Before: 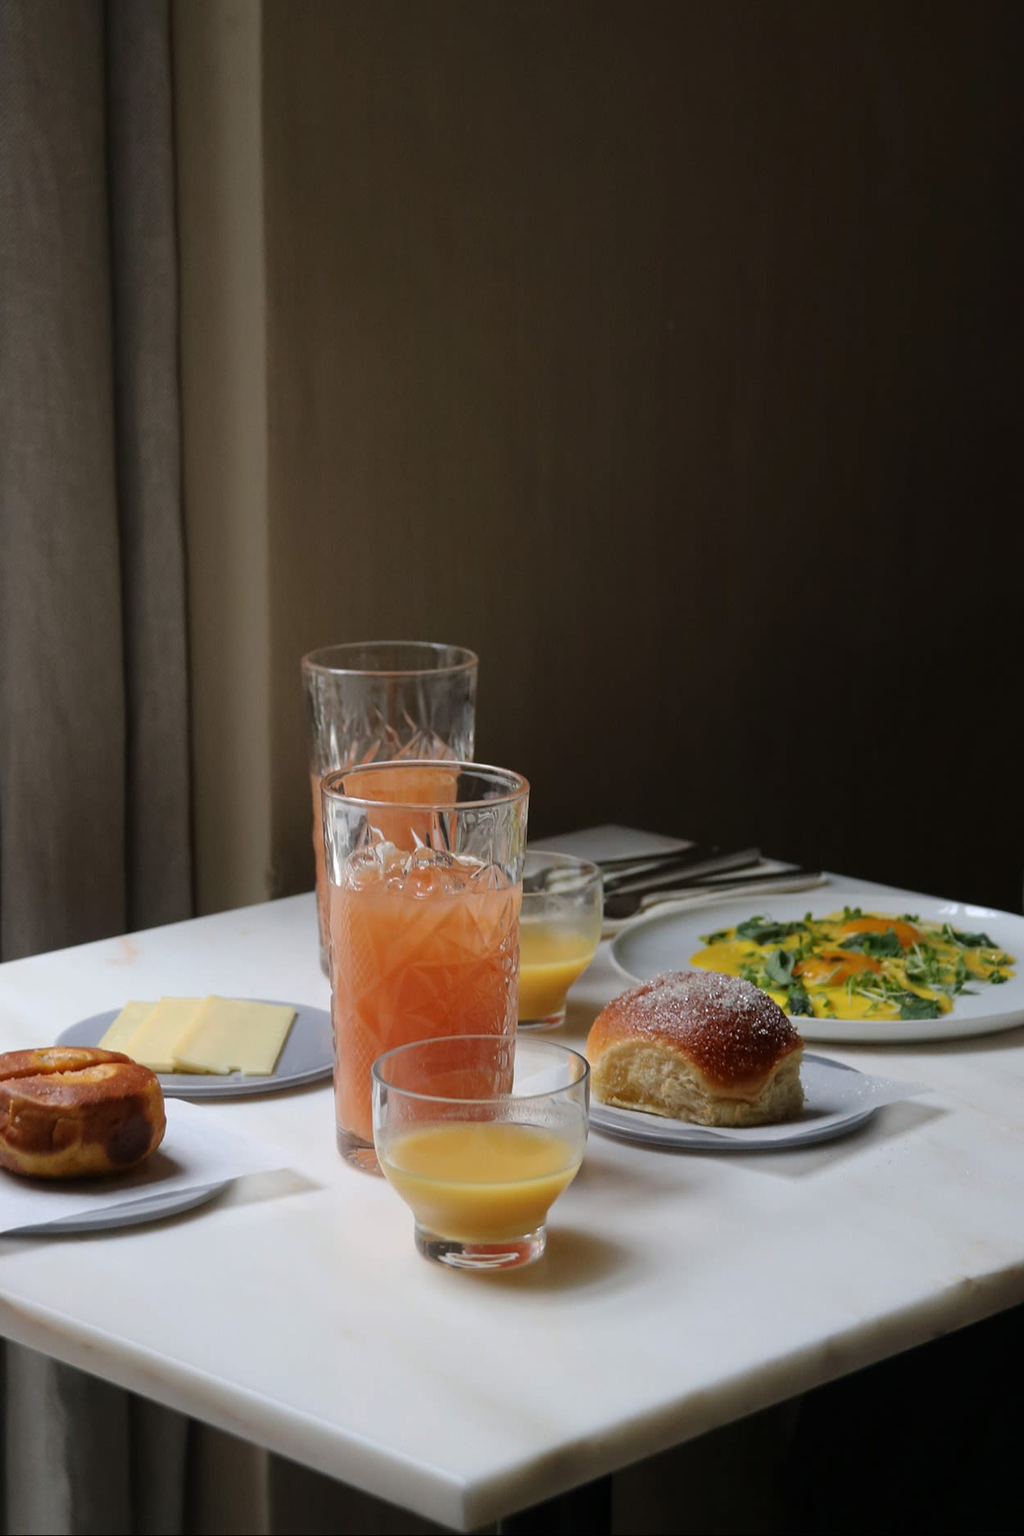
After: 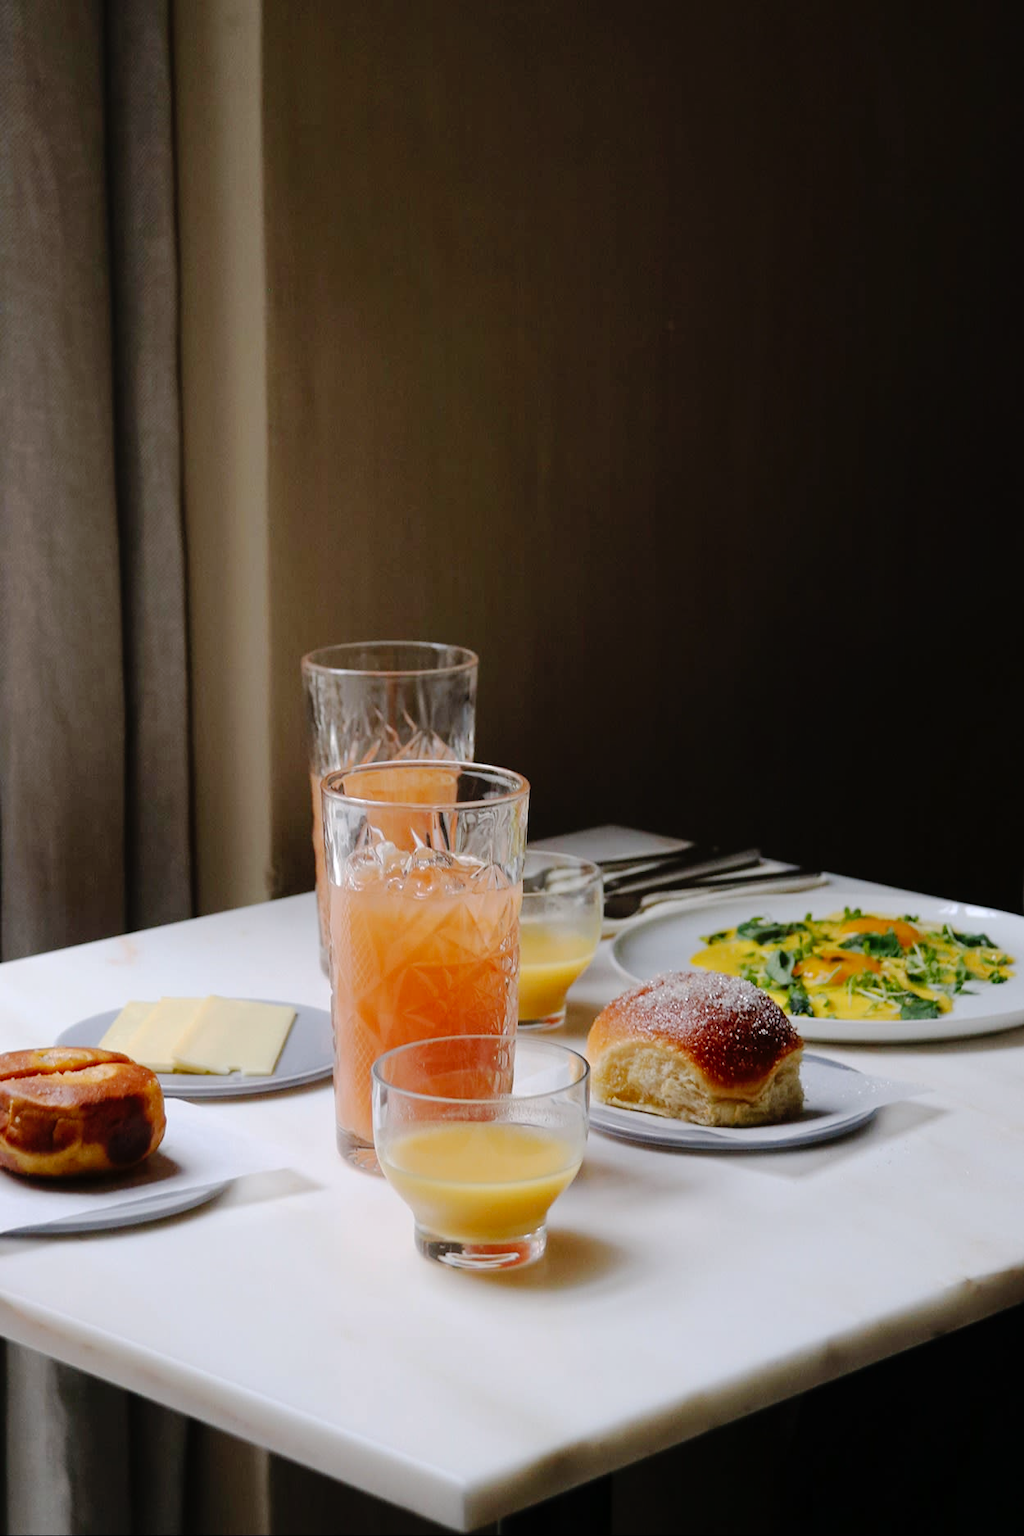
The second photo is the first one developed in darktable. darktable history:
white balance: red 1.009, blue 1.027
tone curve: curves: ch0 [(0, 0) (0.003, 0.001) (0.011, 0.008) (0.025, 0.015) (0.044, 0.025) (0.069, 0.037) (0.1, 0.056) (0.136, 0.091) (0.177, 0.157) (0.224, 0.231) (0.277, 0.319) (0.335, 0.4) (0.399, 0.493) (0.468, 0.571) (0.543, 0.645) (0.623, 0.706) (0.709, 0.77) (0.801, 0.838) (0.898, 0.918) (1, 1)], preserve colors none
